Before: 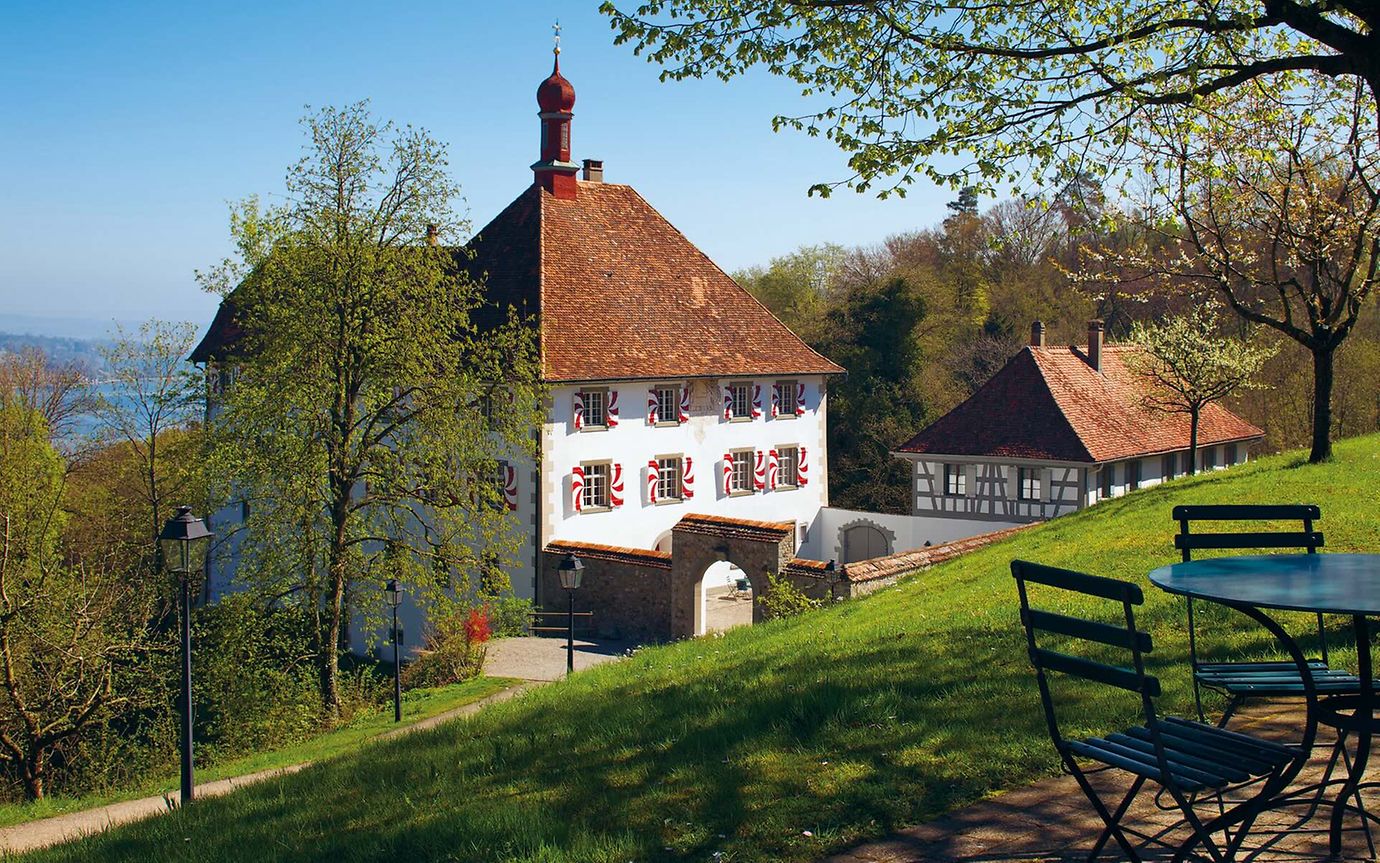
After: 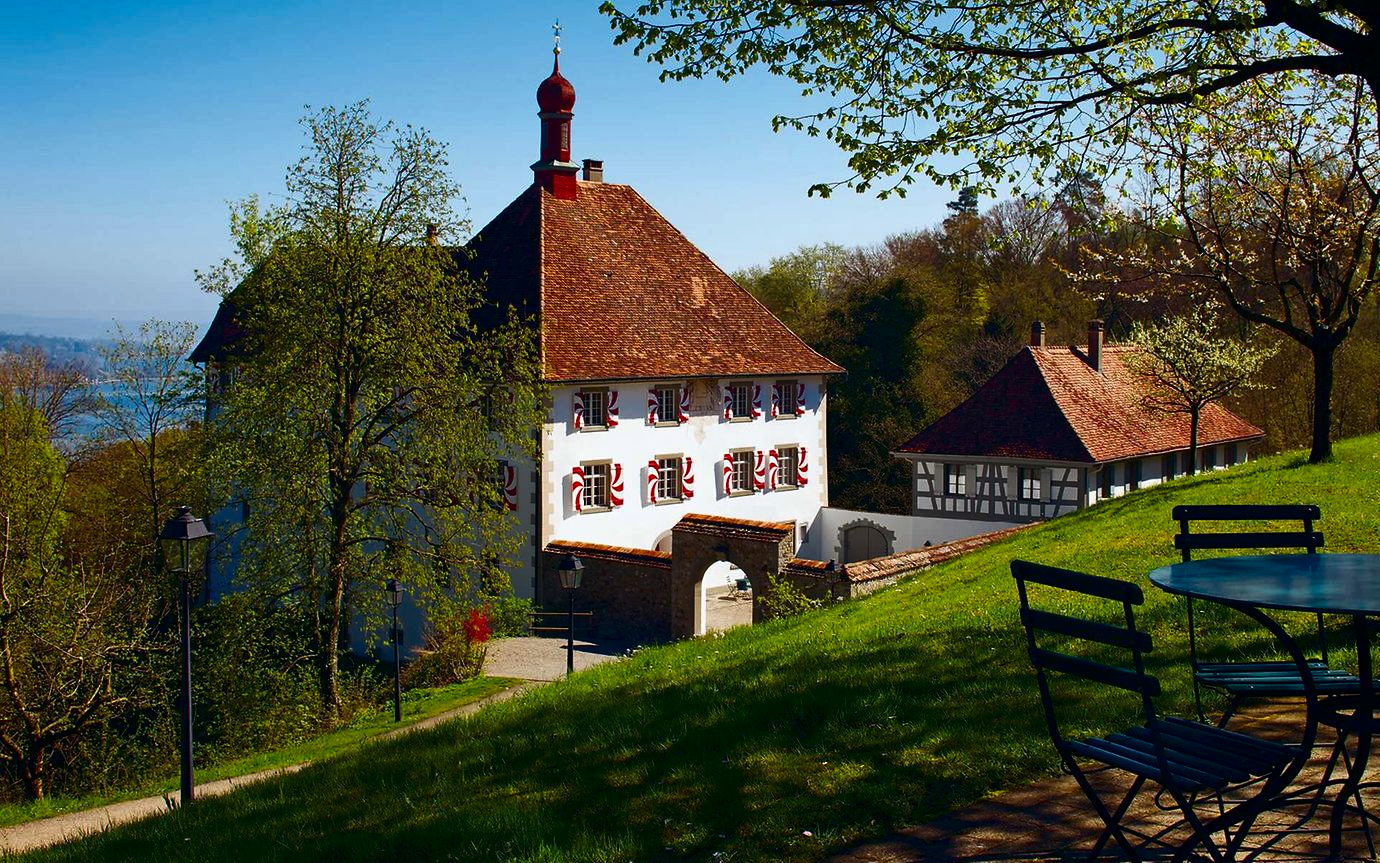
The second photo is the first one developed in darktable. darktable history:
contrast brightness saturation: contrast 0.132, brightness -0.224, saturation 0.144
